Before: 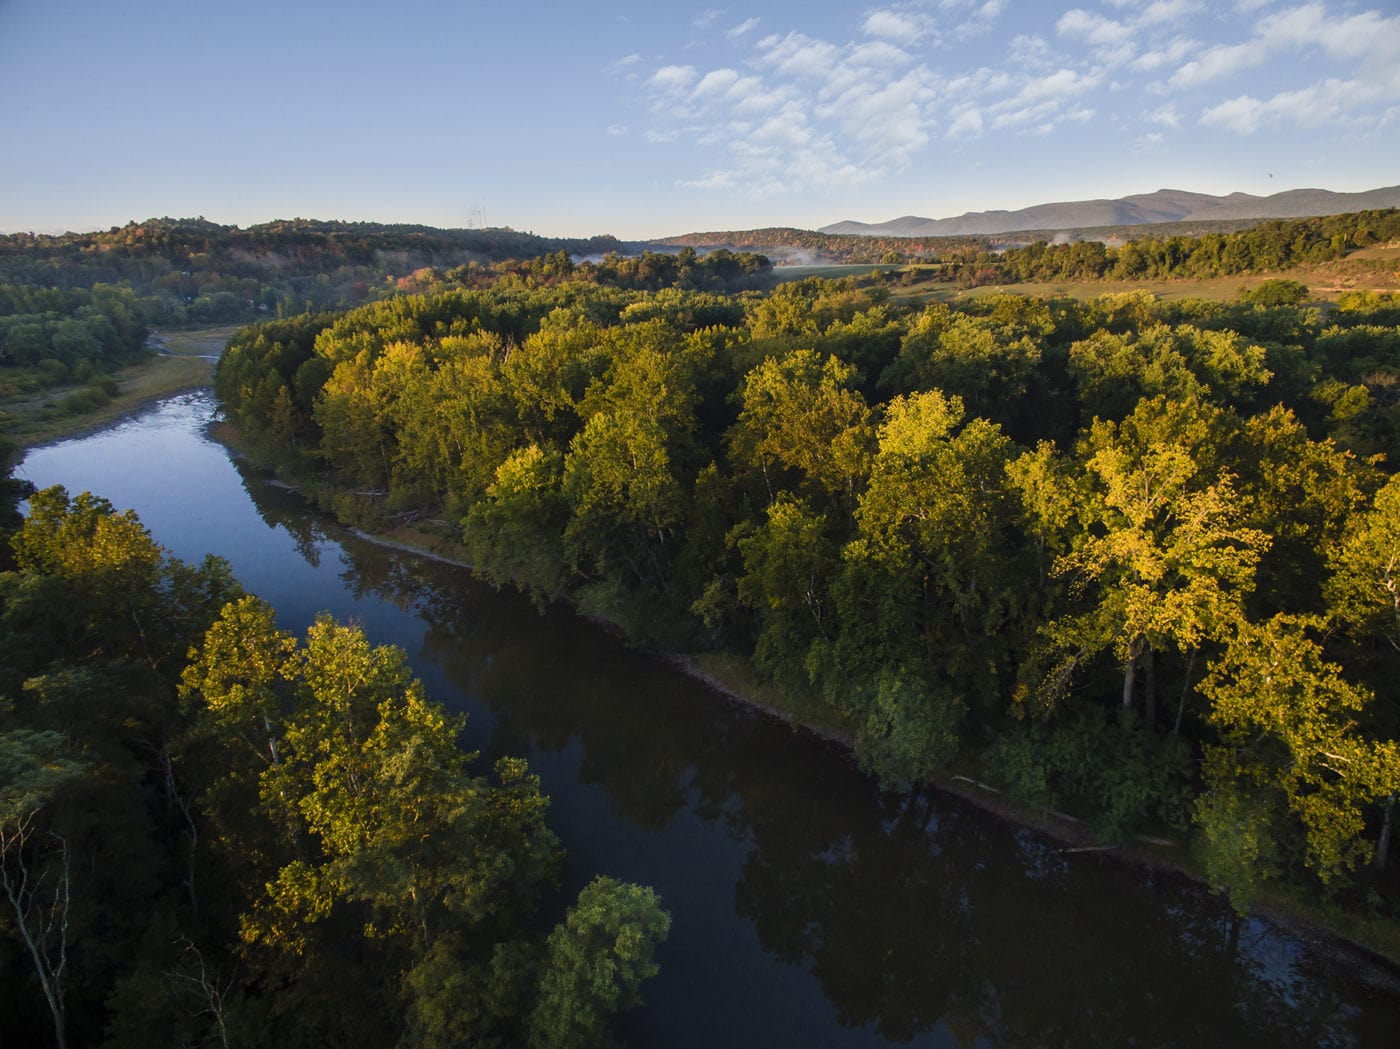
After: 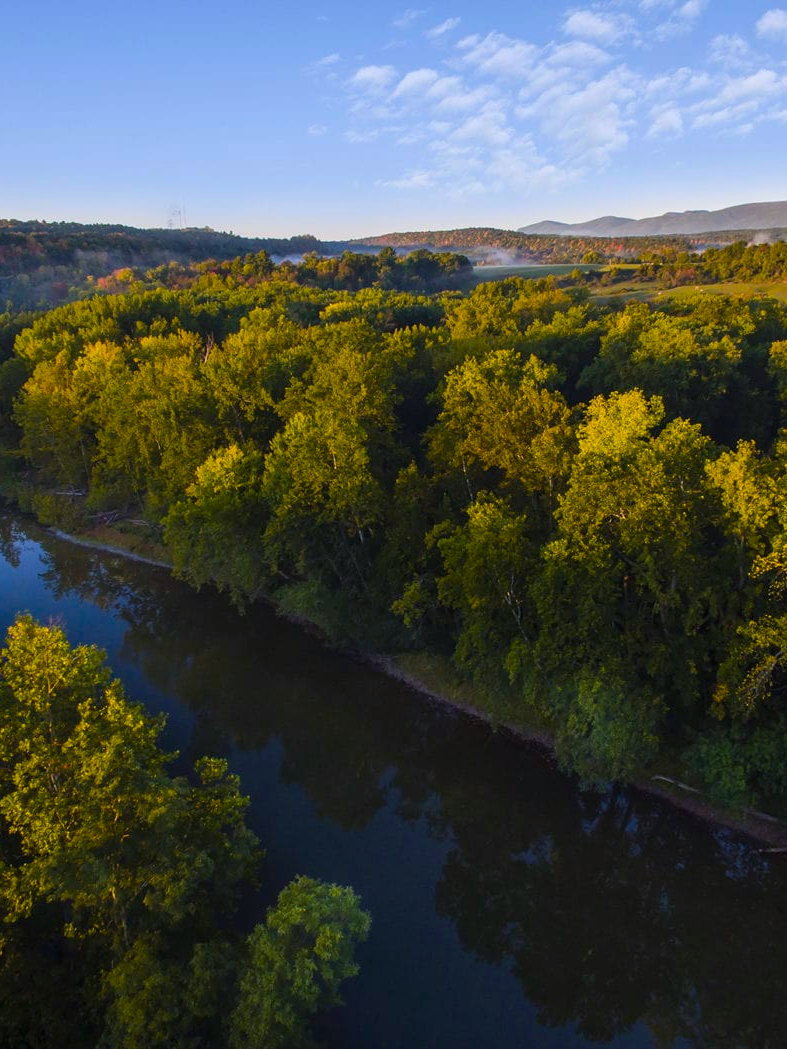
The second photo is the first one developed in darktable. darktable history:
exposure: black level correction 0.001, compensate highlight preservation false
crop: left 21.496%, right 22.254%
color balance rgb: linear chroma grading › global chroma 15%, perceptual saturation grading › global saturation 30%
white balance: red 0.984, blue 1.059
tone equalizer: on, module defaults
